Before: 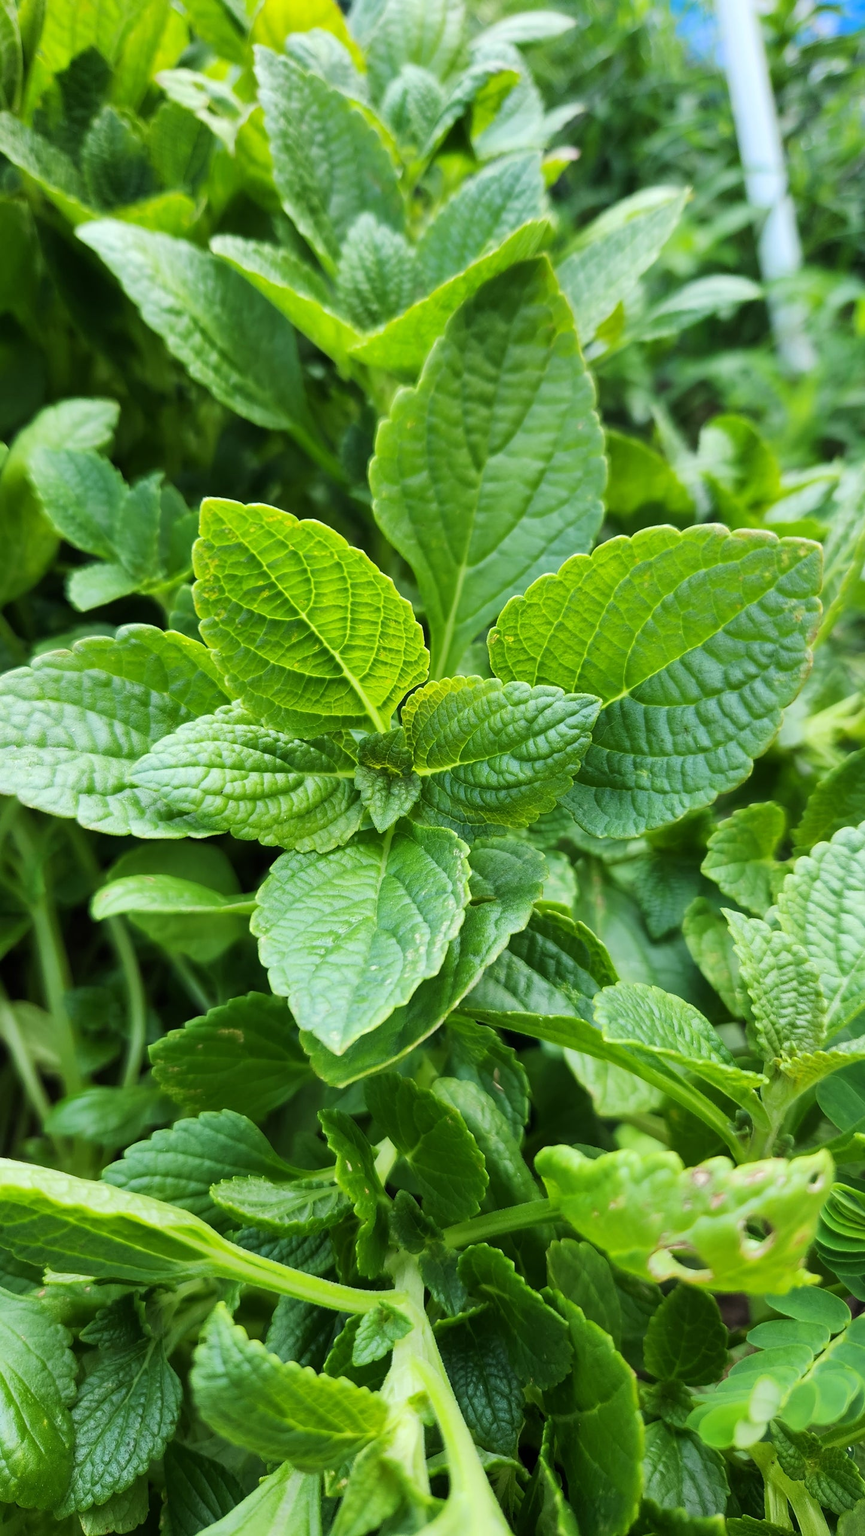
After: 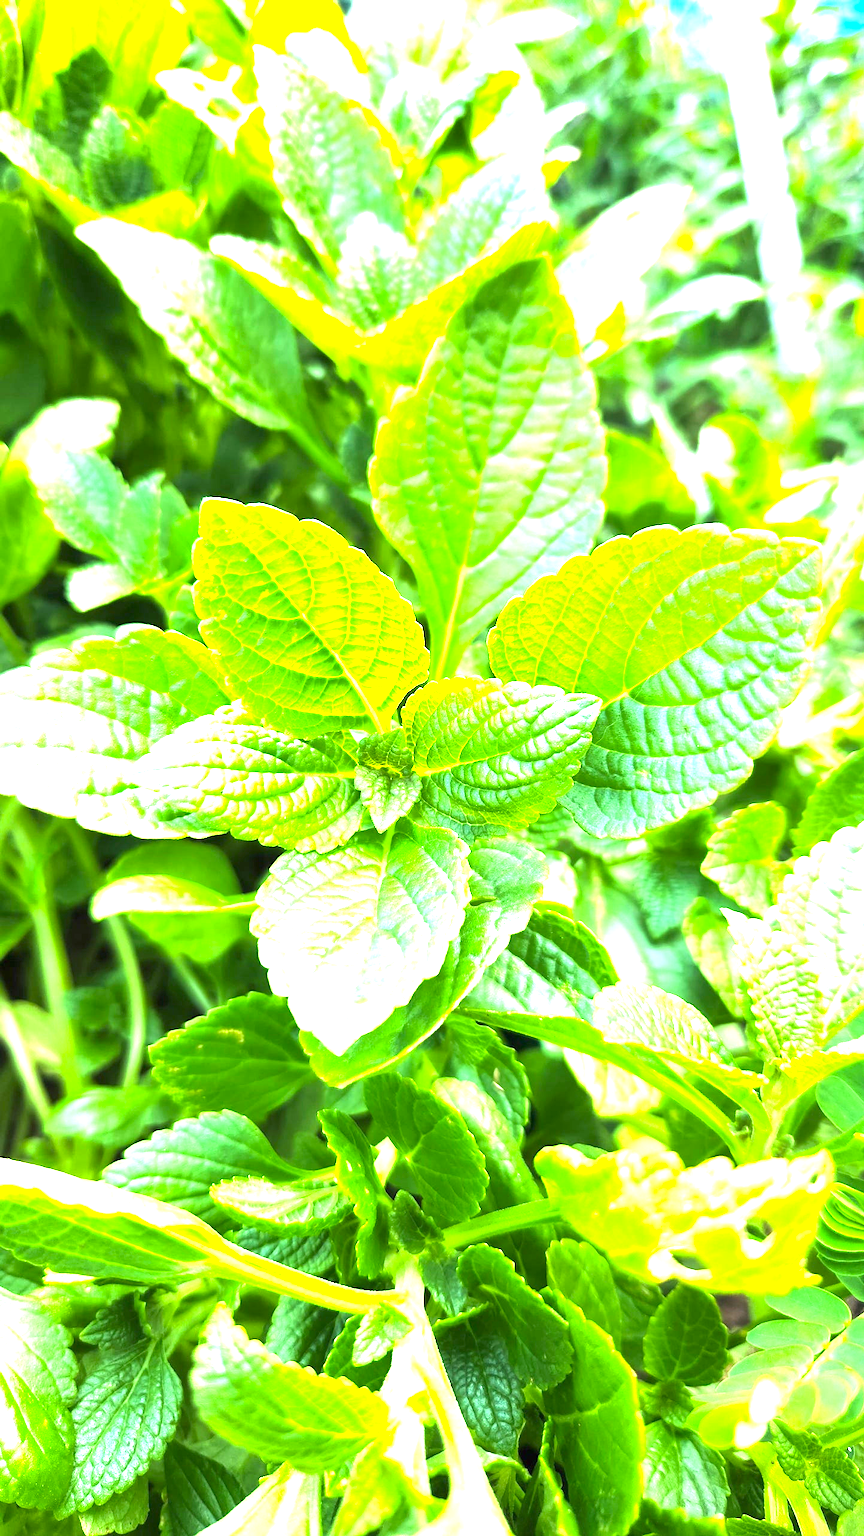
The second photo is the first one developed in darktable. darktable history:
color balance: output saturation 110%
exposure: black level correction 0, exposure 2.327 EV, compensate exposure bias true, compensate highlight preservation false
